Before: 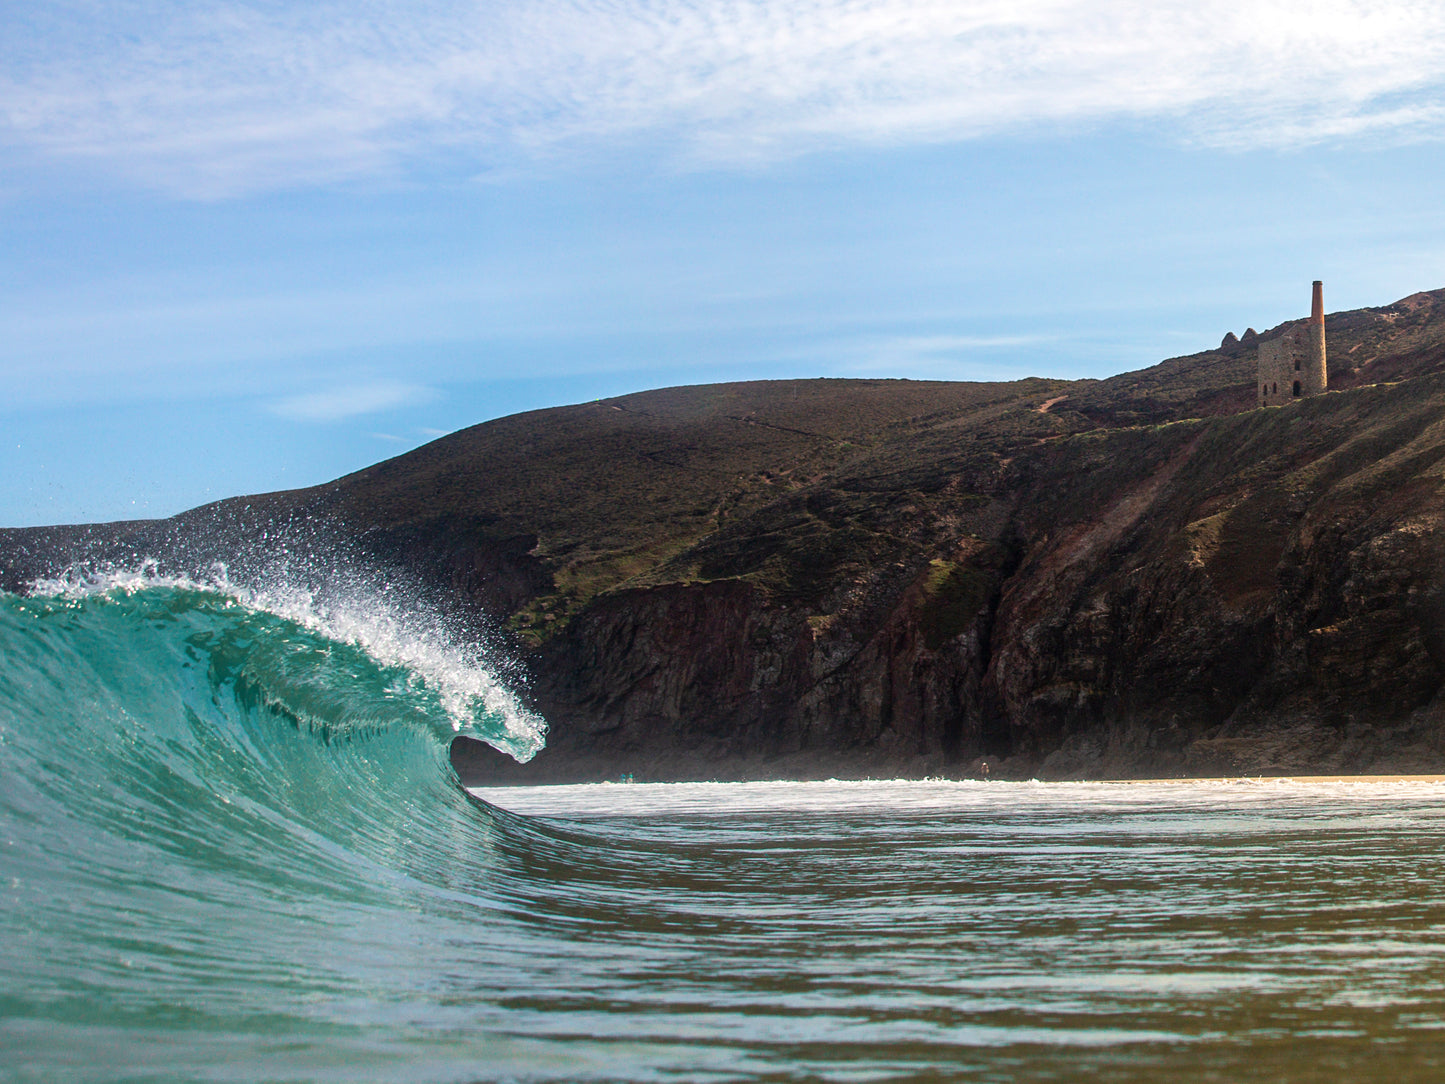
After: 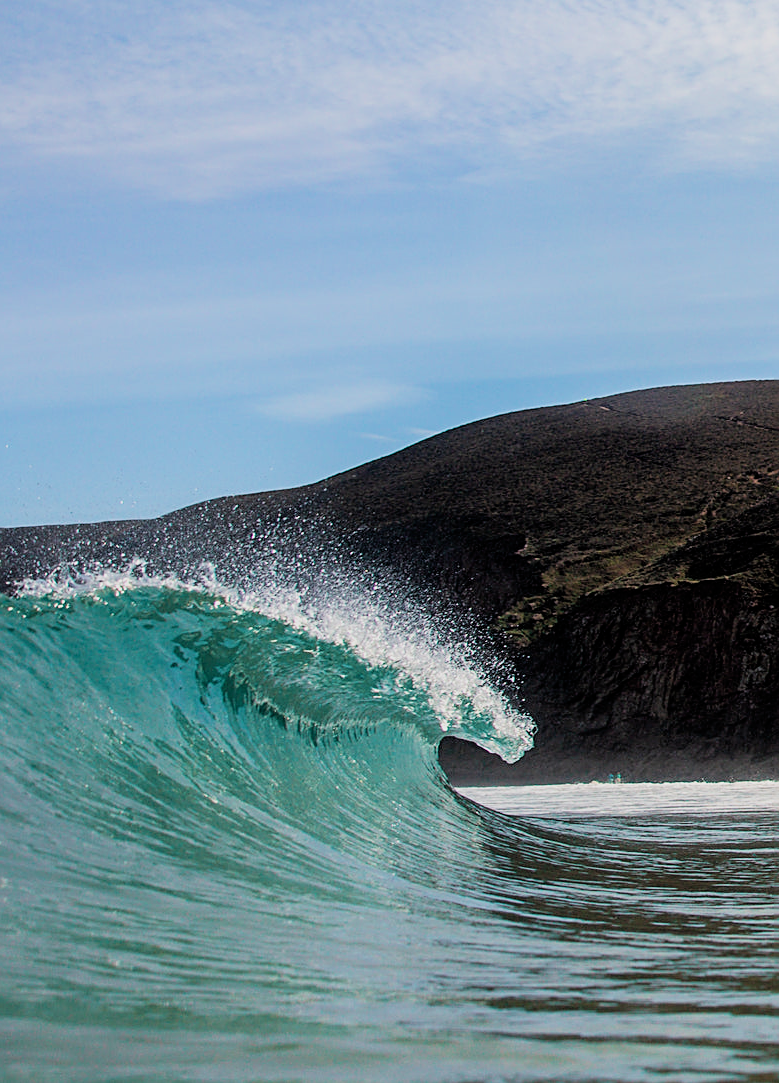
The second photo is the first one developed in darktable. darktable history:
sharpen: on, module defaults
crop: left 0.843%, right 45.226%, bottom 0.083%
filmic rgb: black relative exposure -7.75 EV, white relative exposure 4.46 EV, target black luminance 0%, hardness 3.76, latitude 50.71%, contrast 1.071, highlights saturation mix 9.12%, shadows ↔ highlights balance -0.21%
